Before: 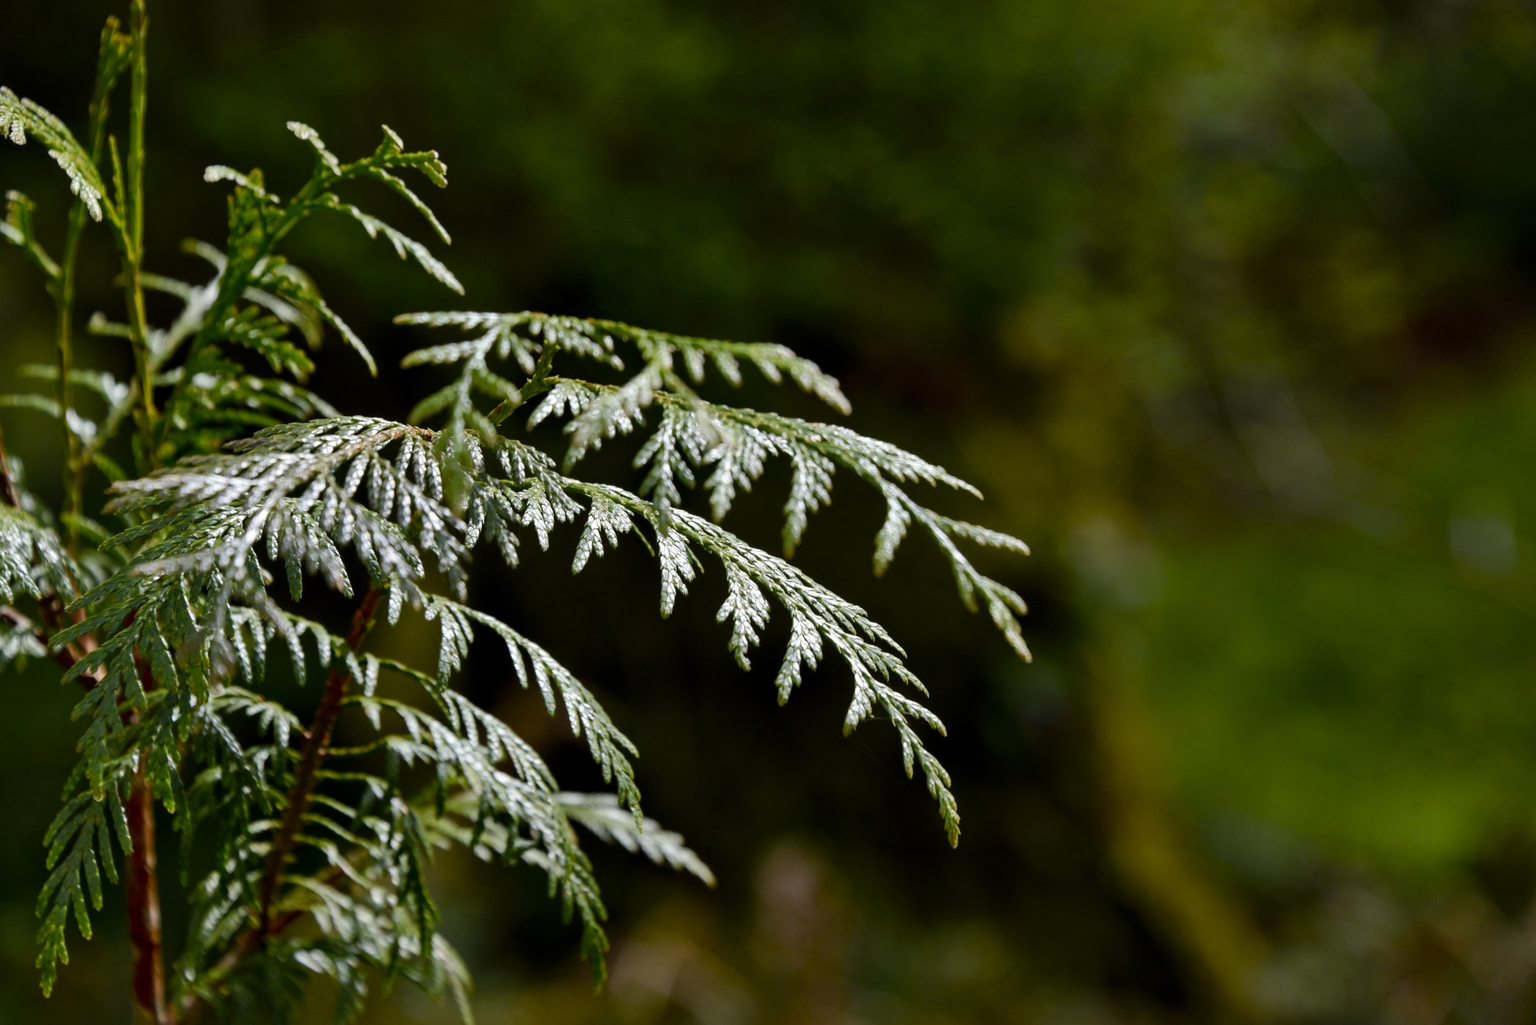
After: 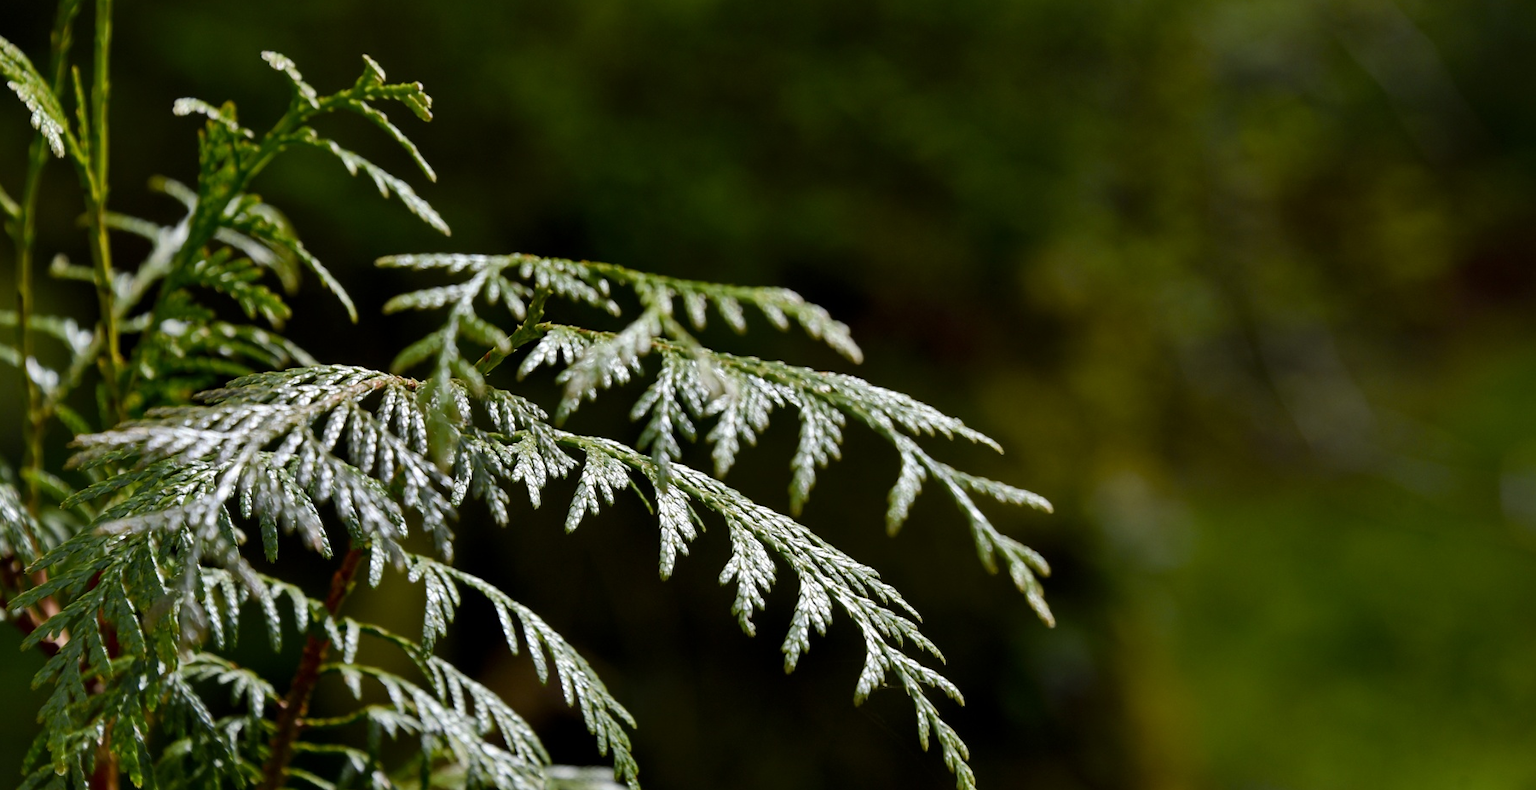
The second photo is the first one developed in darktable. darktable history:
crop: left 2.738%, top 7.246%, right 3.399%, bottom 20.328%
